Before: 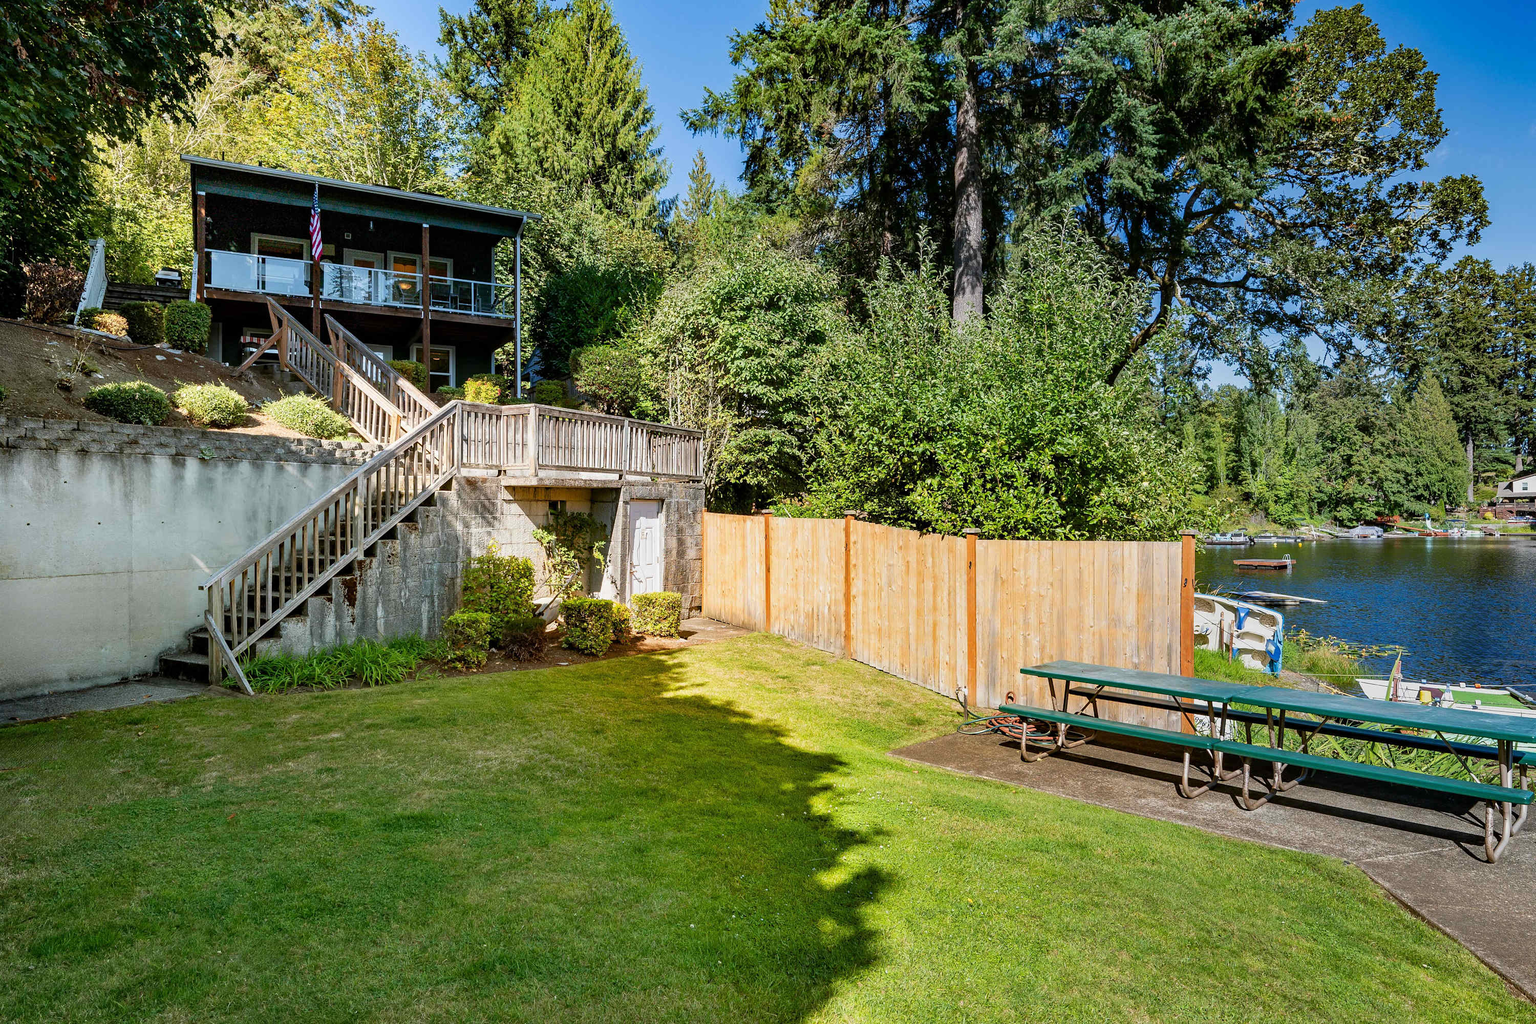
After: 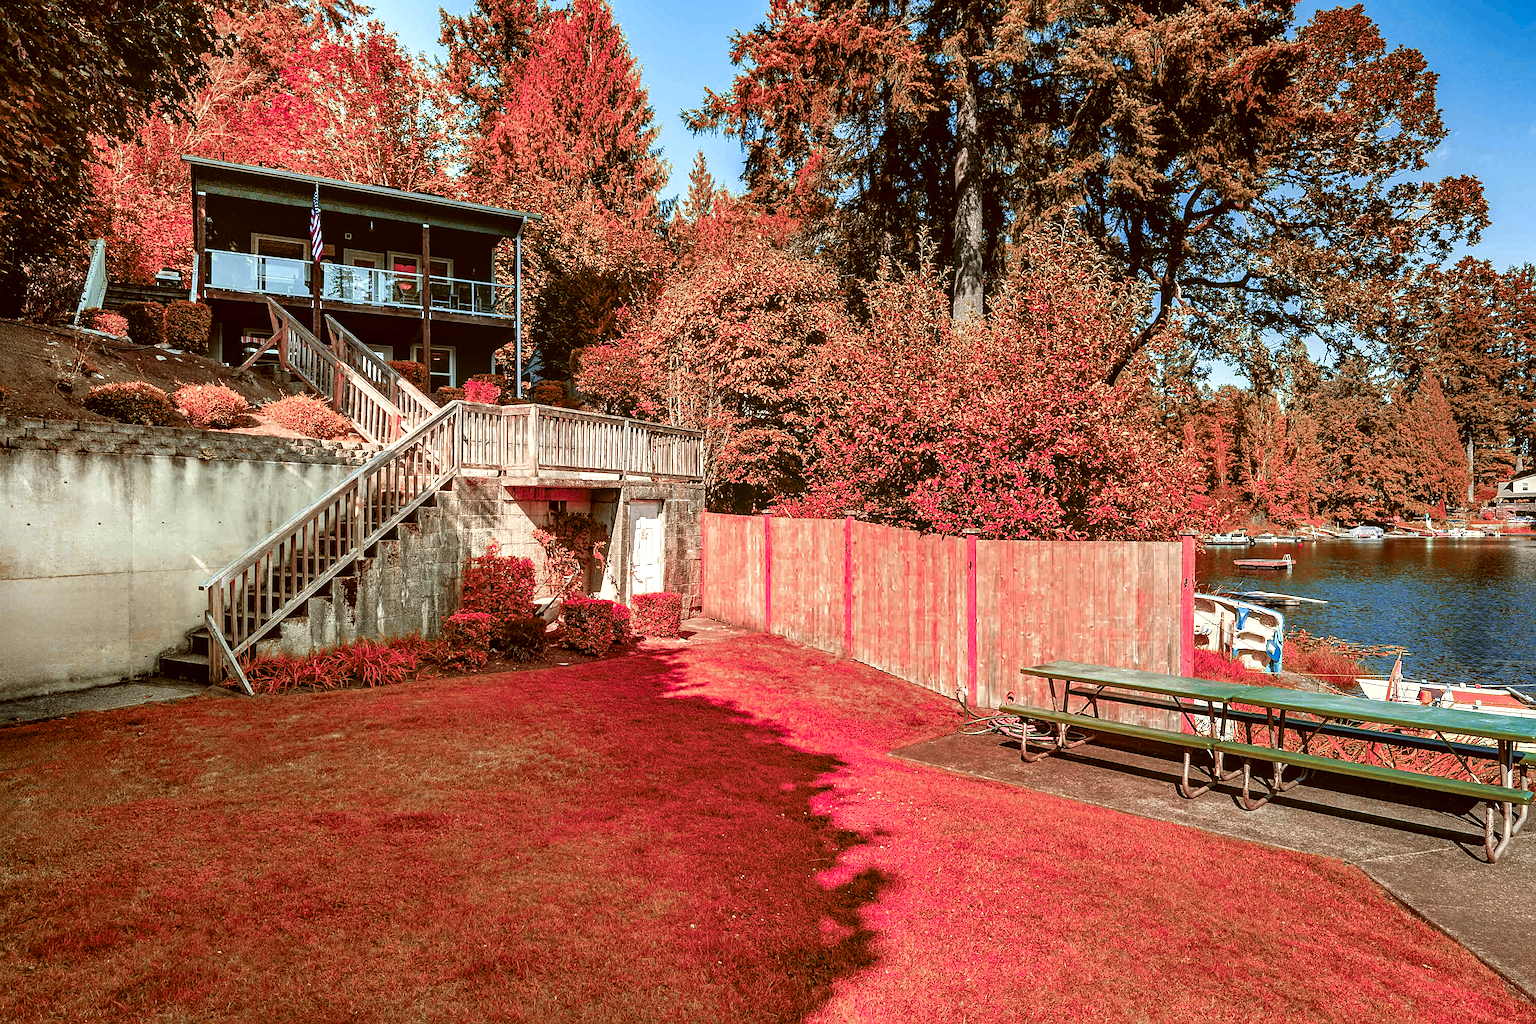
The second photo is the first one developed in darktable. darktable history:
exposure: compensate highlight preservation false
color correction: highlights a* -1.41, highlights b* 10.12, shadows a* 0.246, shadows b* 19.48
local contrast: on, module defaults
sharpen: on, module defaults
contrast equalizer: octaves 7, y [[0.5 ×4, 0.524, 0.59], [0.5 ×6], [0.5 ×6], [0, 0, 0, 0.01, 0.045, 0.012], [0, 0, 0, 0.044, 0.195, 0.131]], mix -0.997
color zones: curves: ch0 [(0.006, 0.385) (0.143, 0.563) (0.243, 0.321) (0.352, 0.464) (0.516, 0.456) (0.625, 0.5) (0.75, 0.5) (0.875, 0.5)]; ch1 [(0, 0.5) (0.134, 0.504) (0.246, 0.463) (0.421, 0.515) (0.5, 0.56) (0.625, 0.5) (0.75, 0.5) (0.875, 0.5)]; ch2 [(0, 0.5) (0.131, 0.426) (0.307, 0.289) (0.38, 0.188) (0.513, 0.216) (0.625, 0.548) (0.75, 0.468) (0.838, 0.396) (0.971, 0.311)], mix 24.58%
tone equalizer: -8 EV -0.722 EV, -7 EV -0.688 EV, -6 EV -0.565 EV, -5 EV -0.366 EV, -3 EV 0.392 EV, -2 EV 0.6 EV, -1 EV 0.692 EV, +0 EV 0.738 EV
